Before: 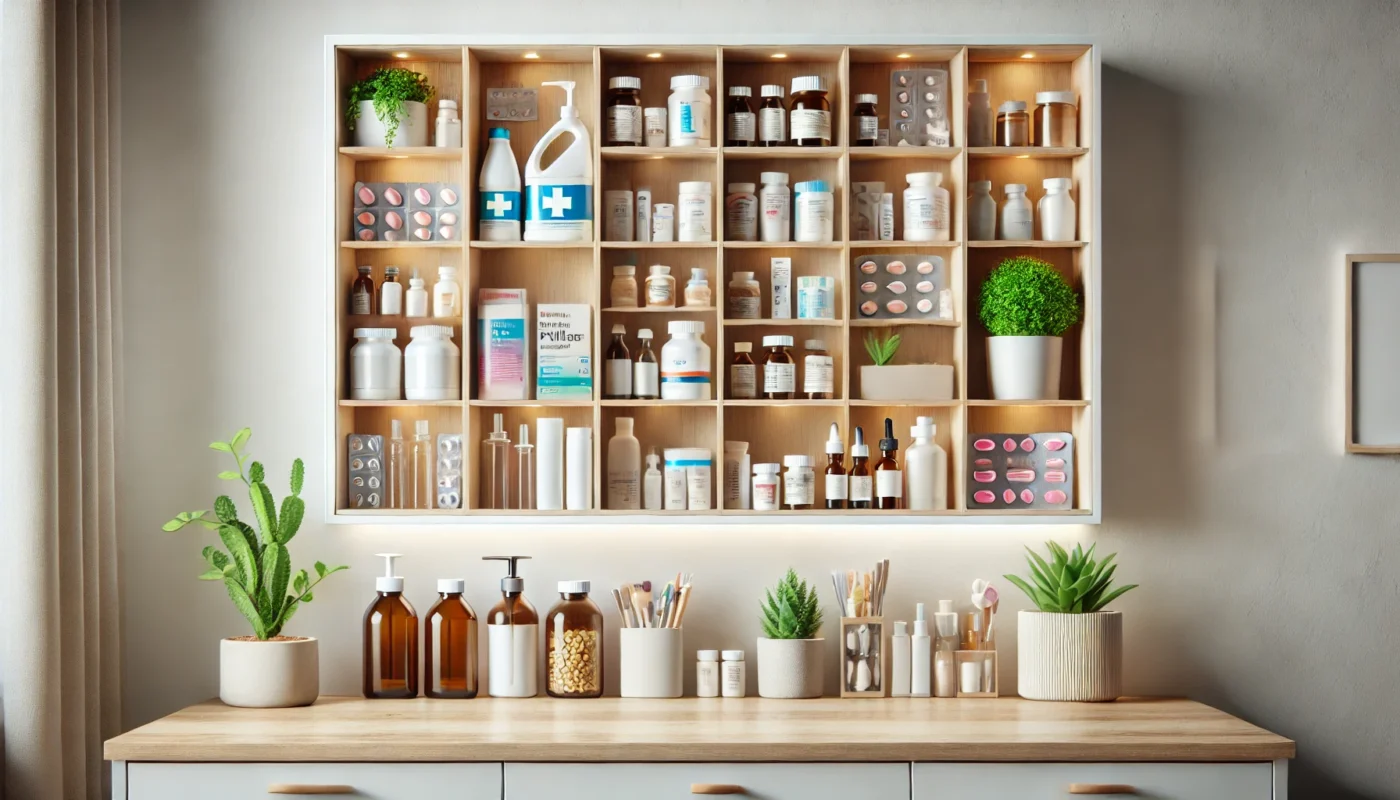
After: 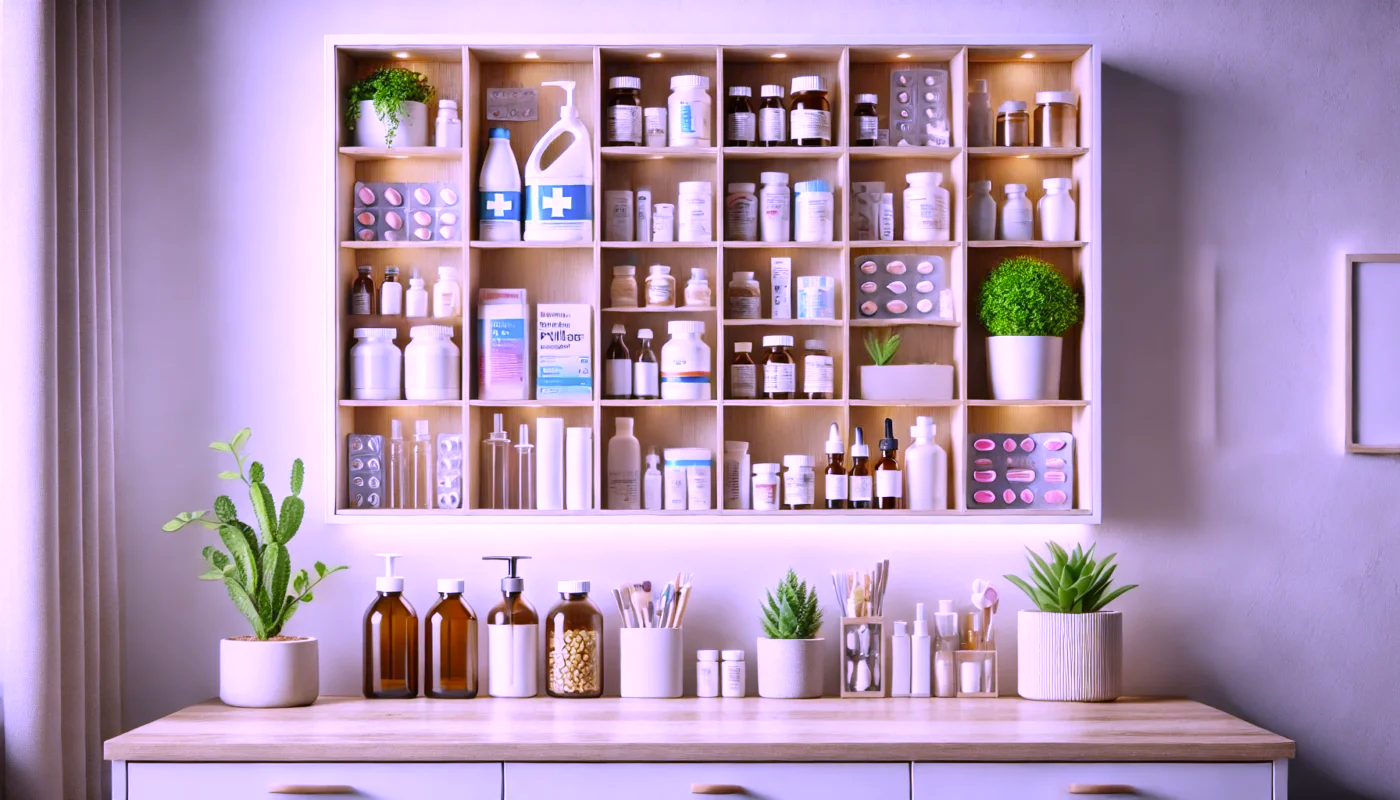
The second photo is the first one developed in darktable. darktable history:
exposure: compensate highlight preservation false
white balance: red 0.98, blue 1.61
color correction: highlights a* 2.72, highlights b* 22.8
